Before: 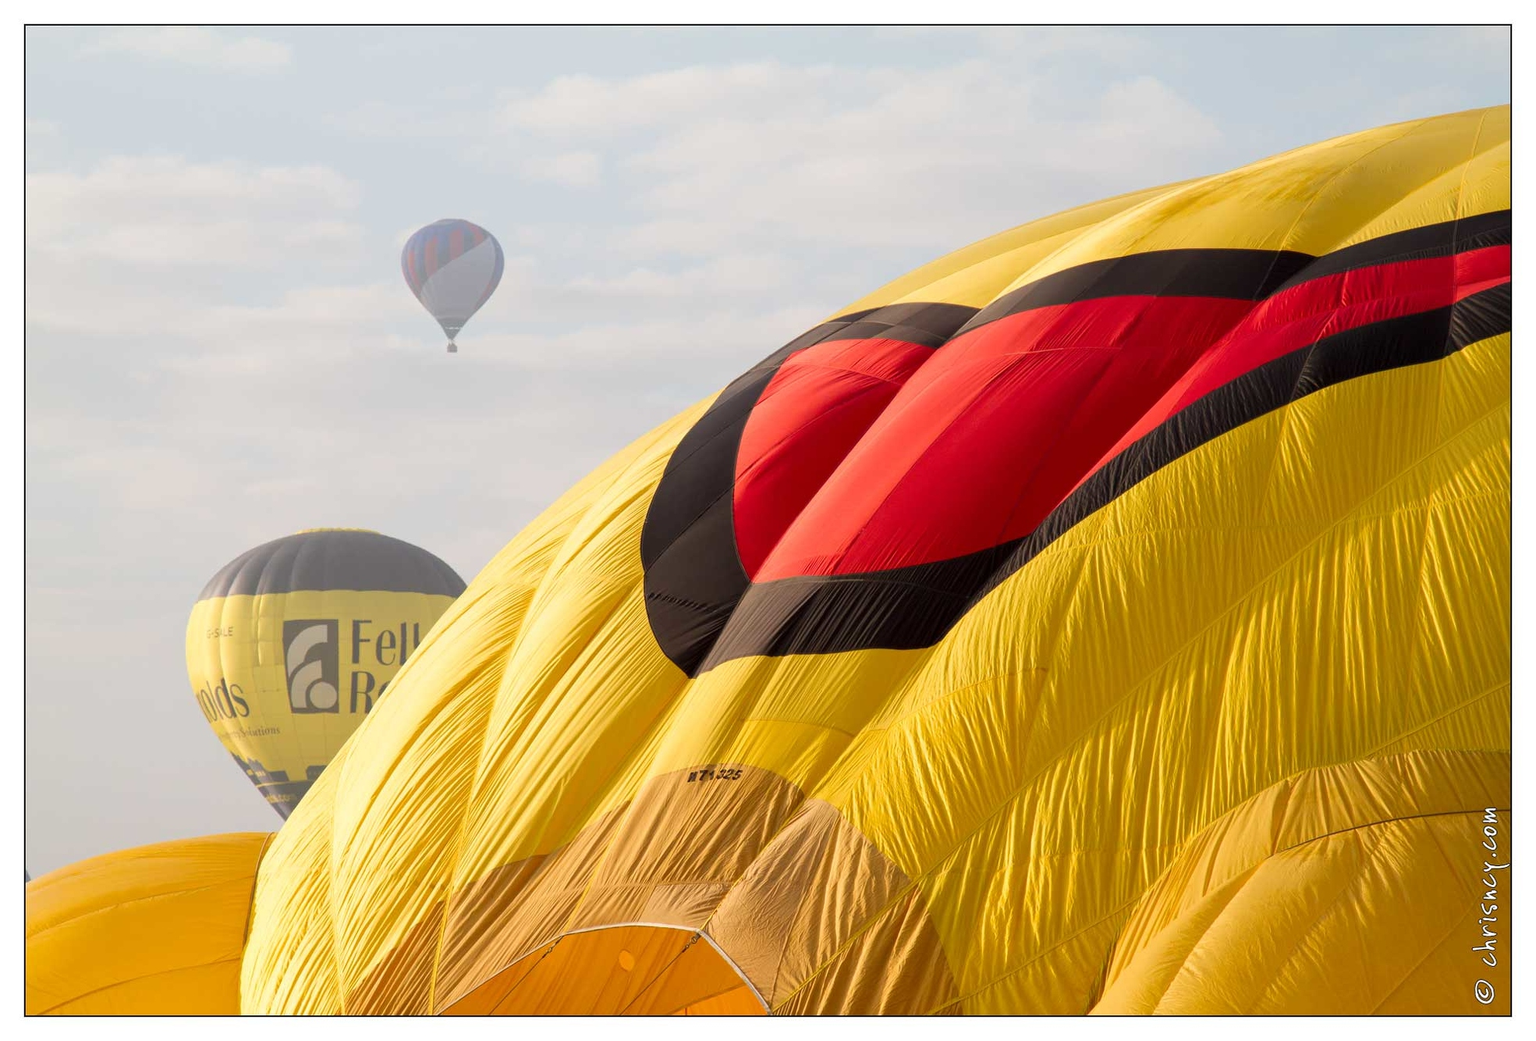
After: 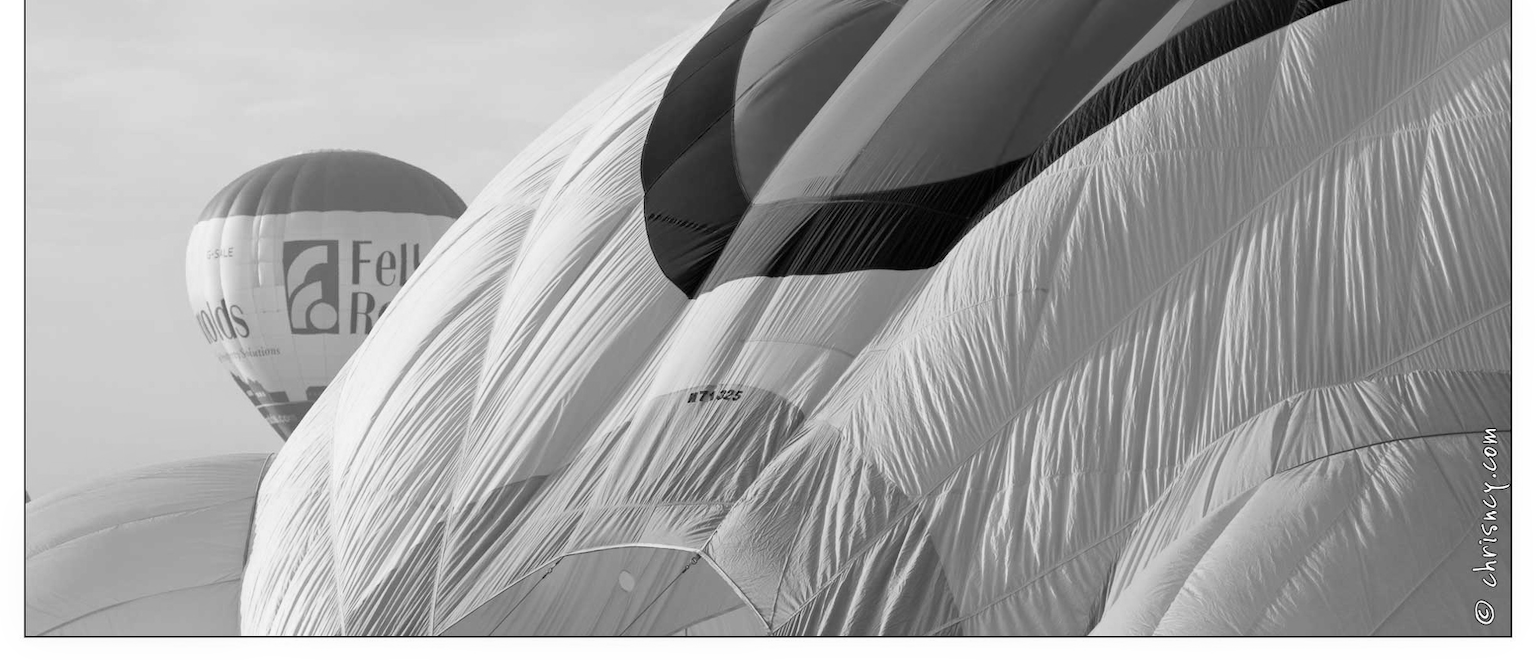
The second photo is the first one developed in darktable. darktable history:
crop and rotate: top 36.435%
monochrome: on, module defaults
